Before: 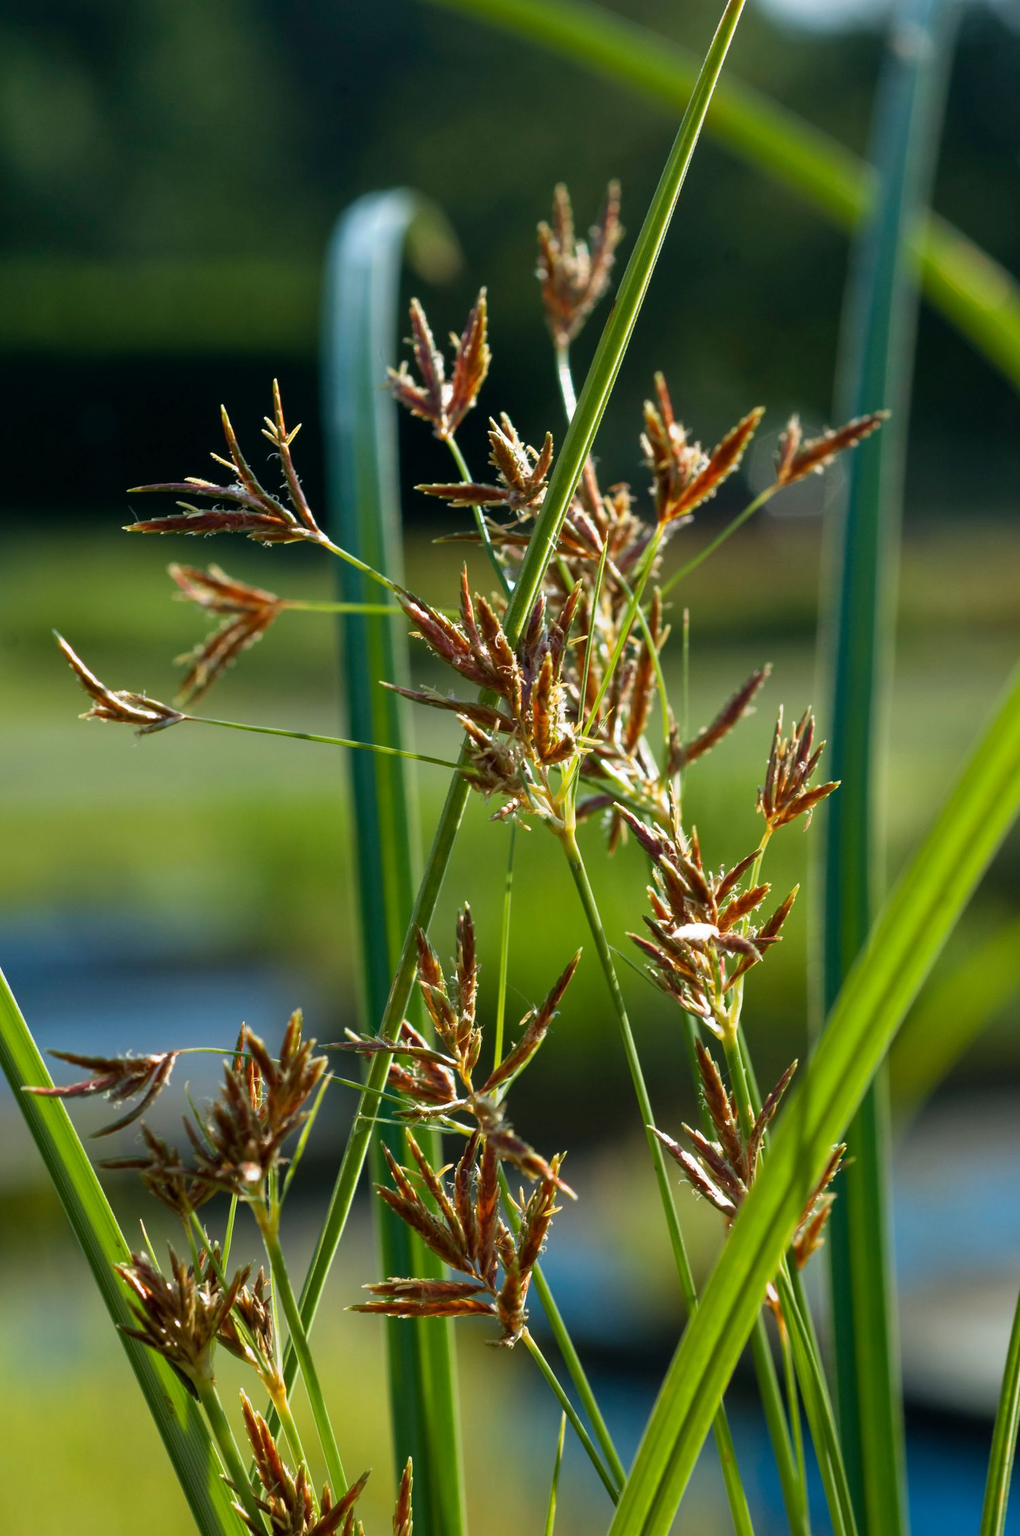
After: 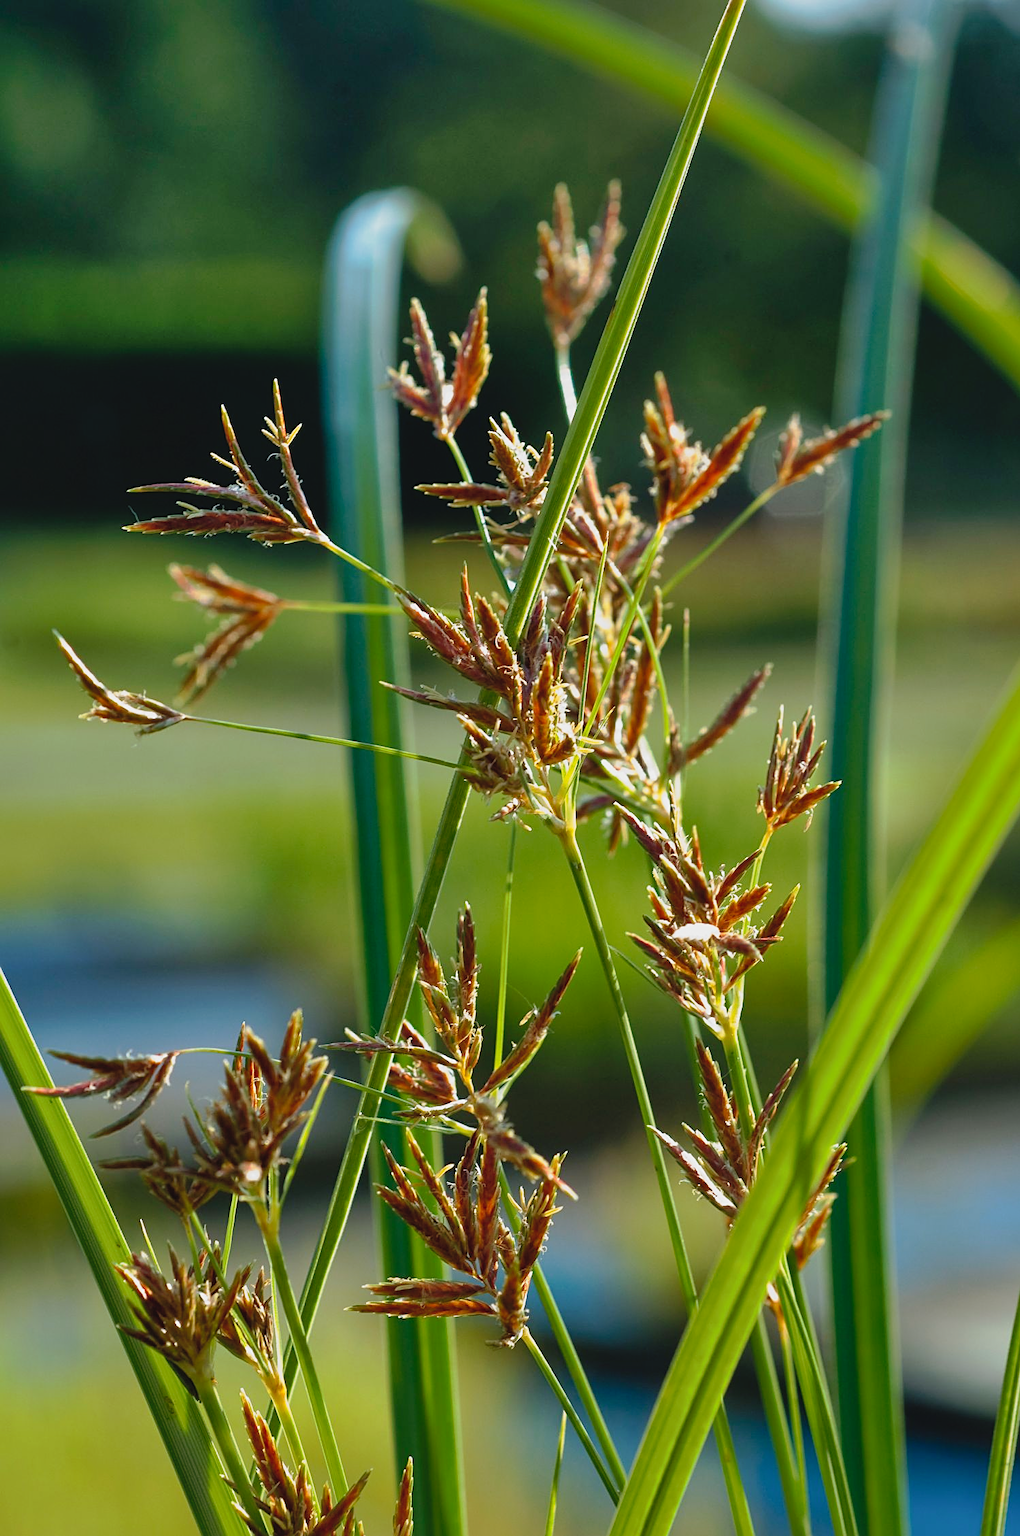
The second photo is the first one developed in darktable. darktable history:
tone curve: curves: ch0 [(0, 0) (0.105, 0.068) (0.195, 0.162) (0.283, 0.283) (0.384, 0.404) (0.485, 0.531) (0.638, 0.681) (0.795, 0.879) (1, 0.977)]; ch1 [(0, 0) (0.161, 0.092) (0.35, 0.33) (0.379, 0.401) (0.456, 0.469) (0.498, 0.503) (0.531, 0.537) (0.596, 0.621) (0.635, 0.671) (1, 1)]; ch2 [(0, 0) (0.371, 0.362) (0.437, 0.437) (0.483, 0.484) (0.53, 0.515) (0.56, 0.58) (0.622, 0.606) (1, 1)], preserve colors none
contrast brightness saturation: contrast -0.098, saturation -0.096
sharpen: on, module defaults
shadows and highlights: on, module defaults
